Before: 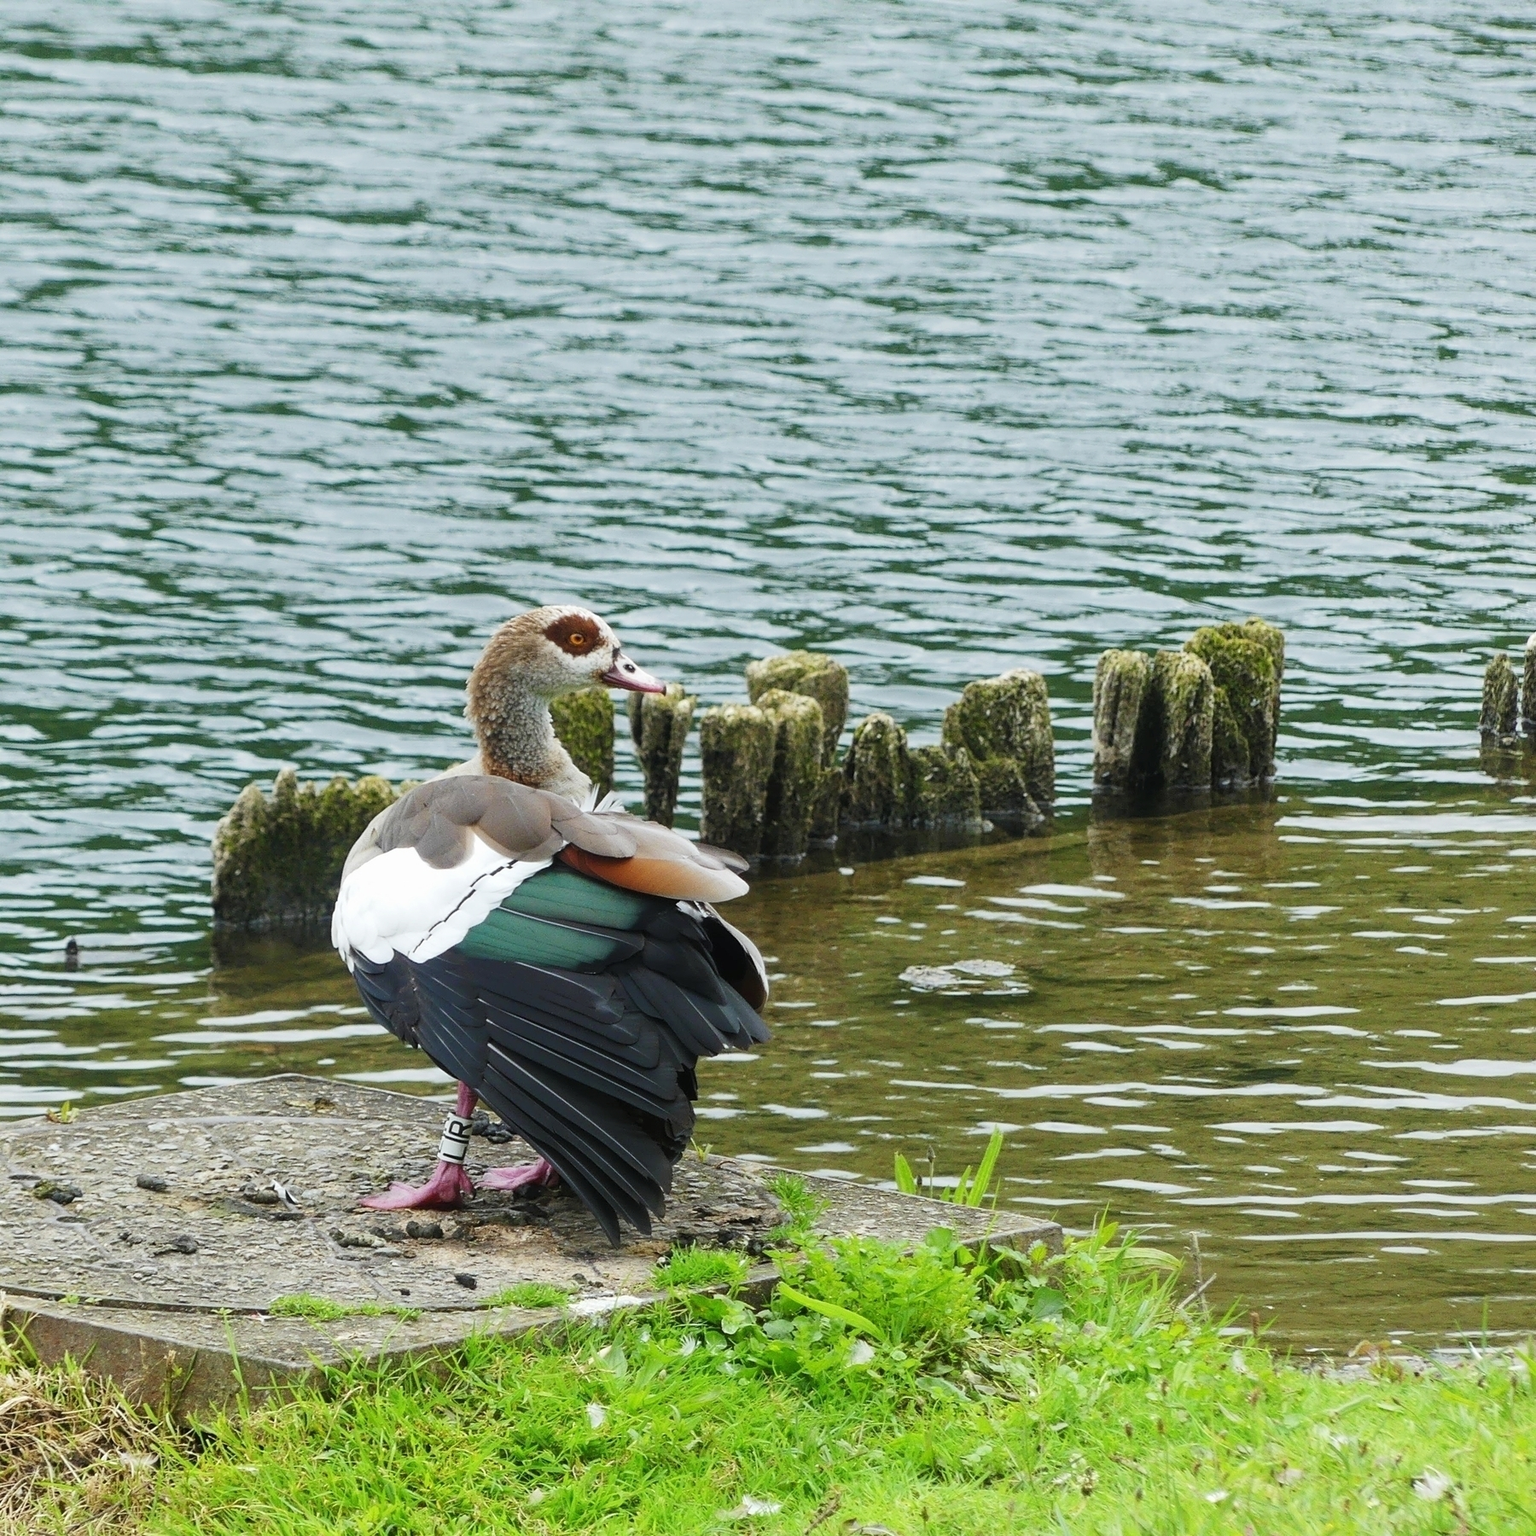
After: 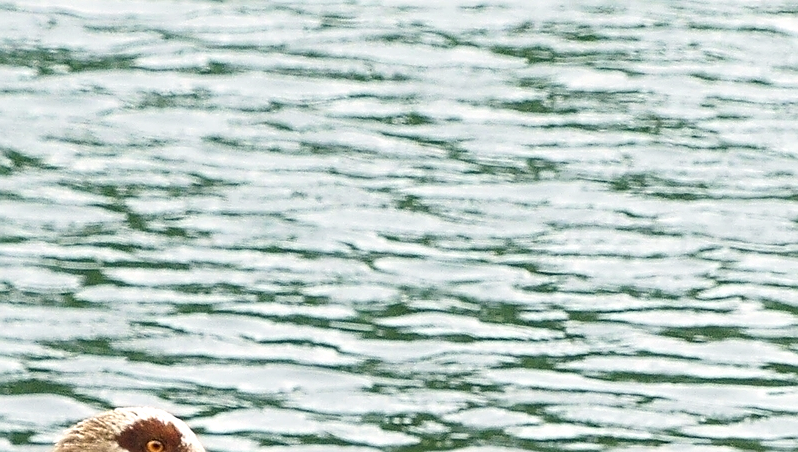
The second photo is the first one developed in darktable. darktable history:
color correction: highlights a* 3.89, highlights b* 5.1
exposure: exposure 0.505 EV, compensate exposure bias true, compensate highlight preservation false
sharpen: amount 0.498
crop: left 28.967%, top 16.805%, right 26.699%, bottom 58.03%
